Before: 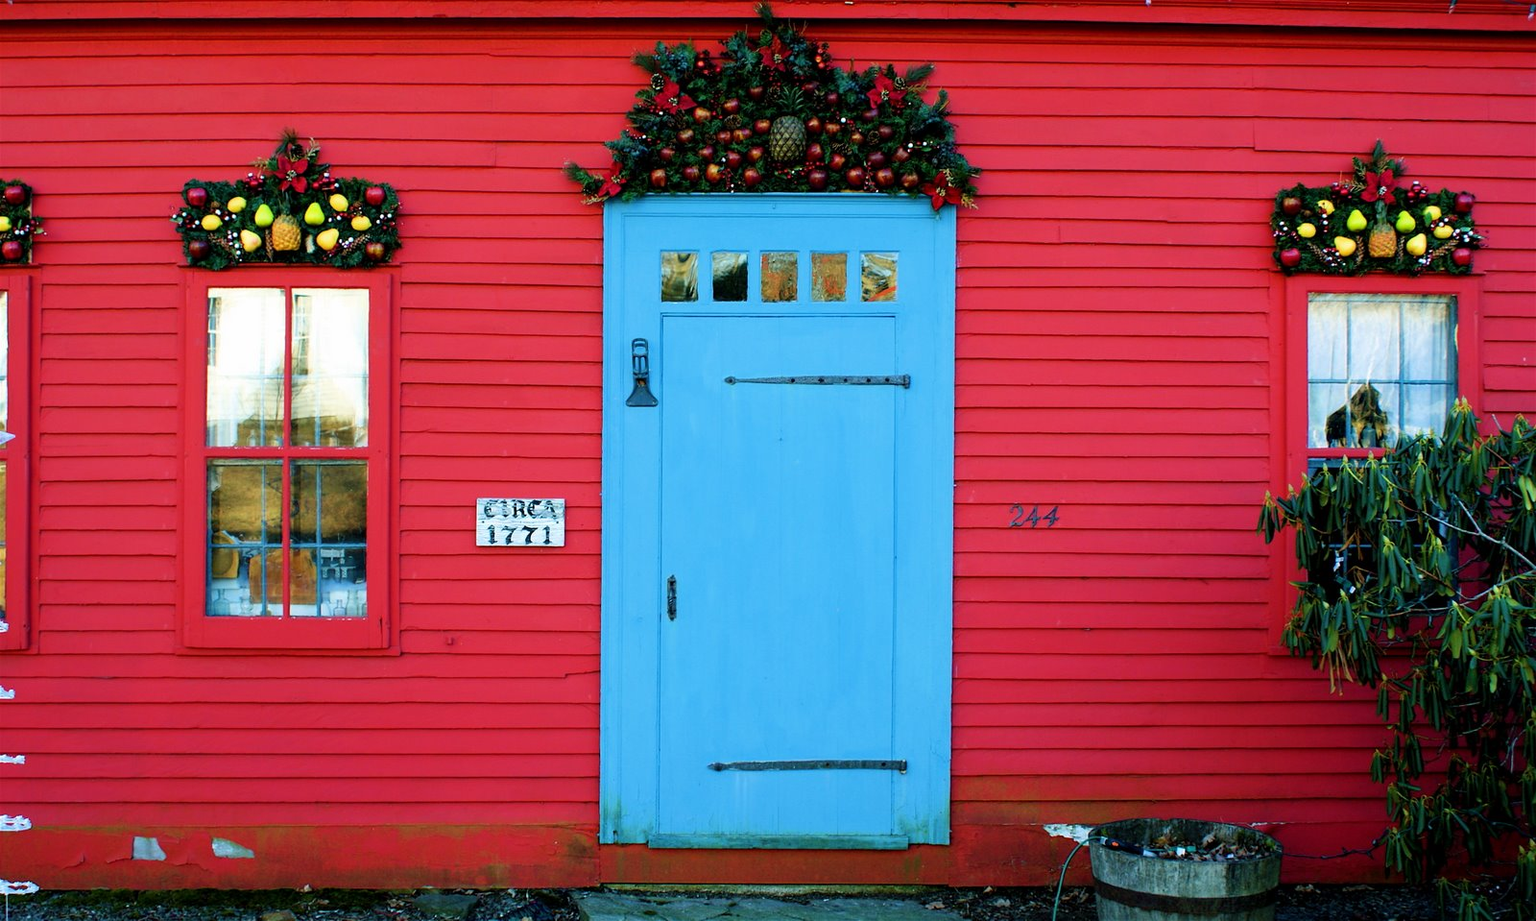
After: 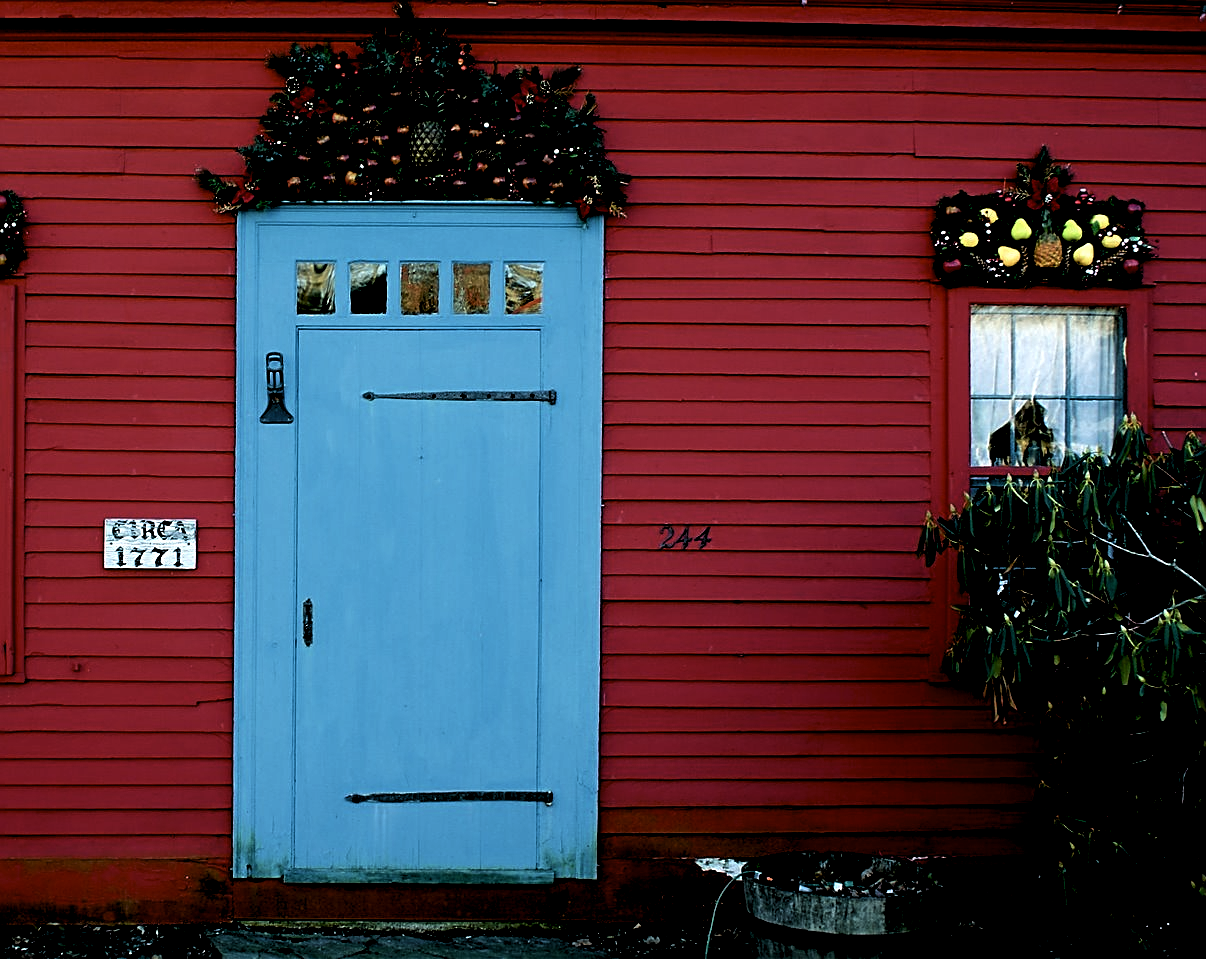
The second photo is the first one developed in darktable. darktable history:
levels: levels [0.101, 0.578, 0.953]
color balance: input saturation 80.07%
crop and rotate: left 24.6%
sharpen: on, module defaults
exposure: black level correction 0.047, exposure 0.013 EV, compensate highlight preservation false
